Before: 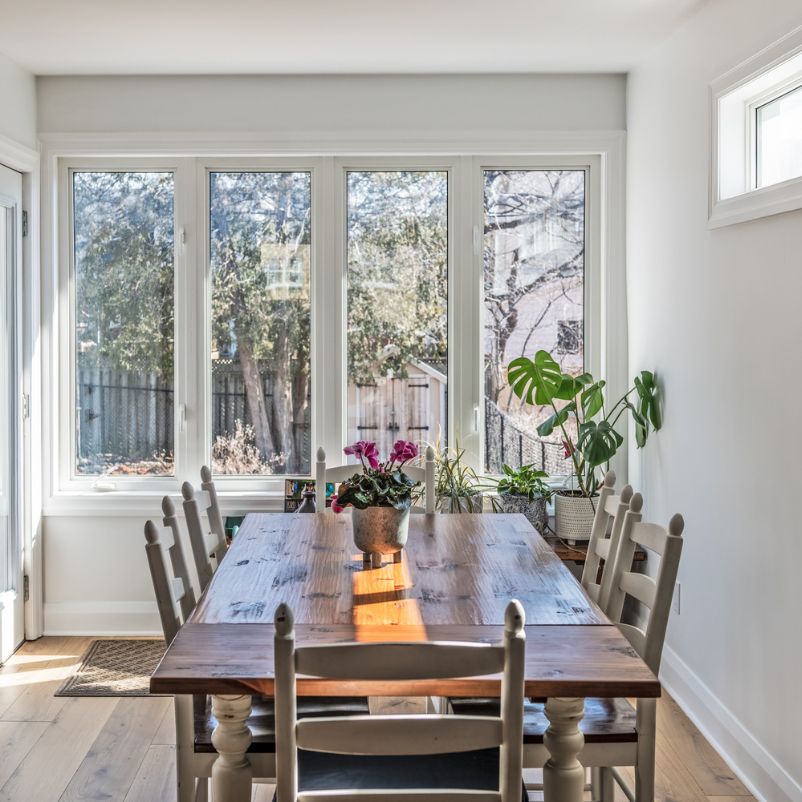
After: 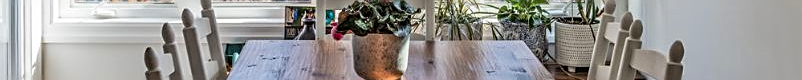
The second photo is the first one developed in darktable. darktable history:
crop and rotate: top 59.084%, bottom 30.916%
sharpen: on, module defaults
haze removal: compatibility mode true, adaptive false
